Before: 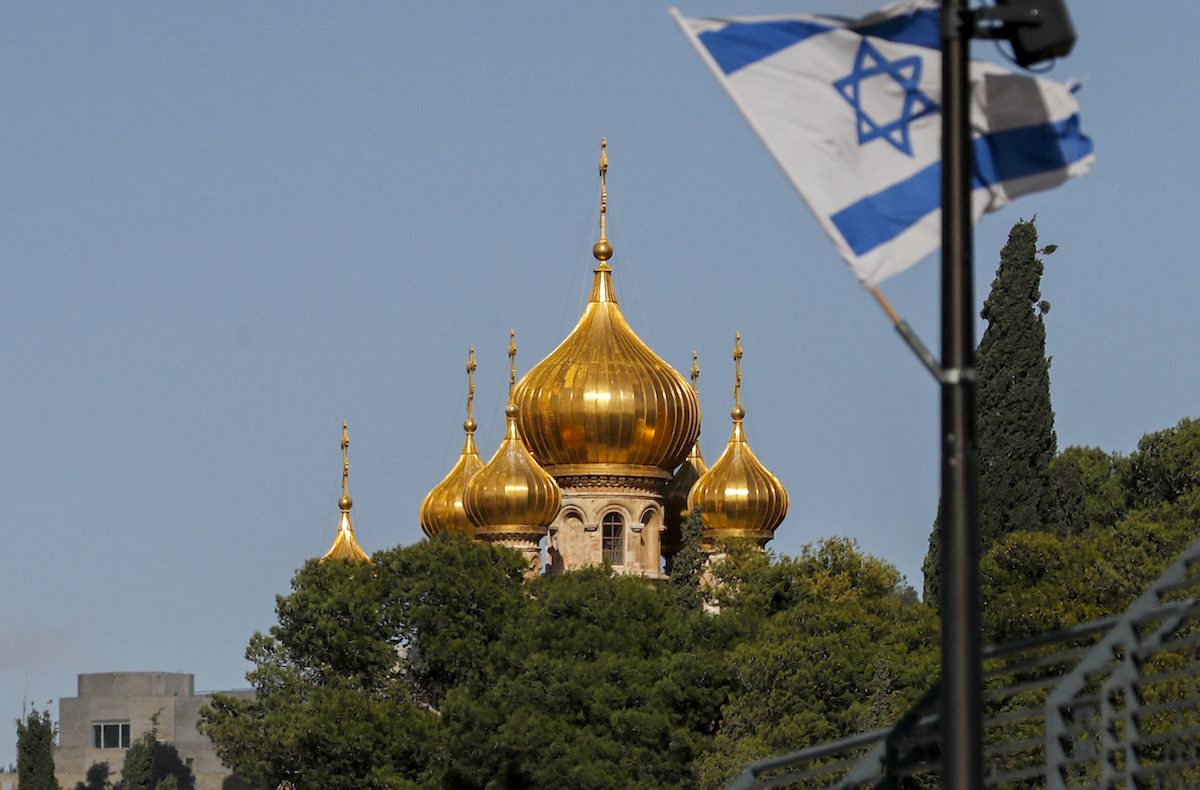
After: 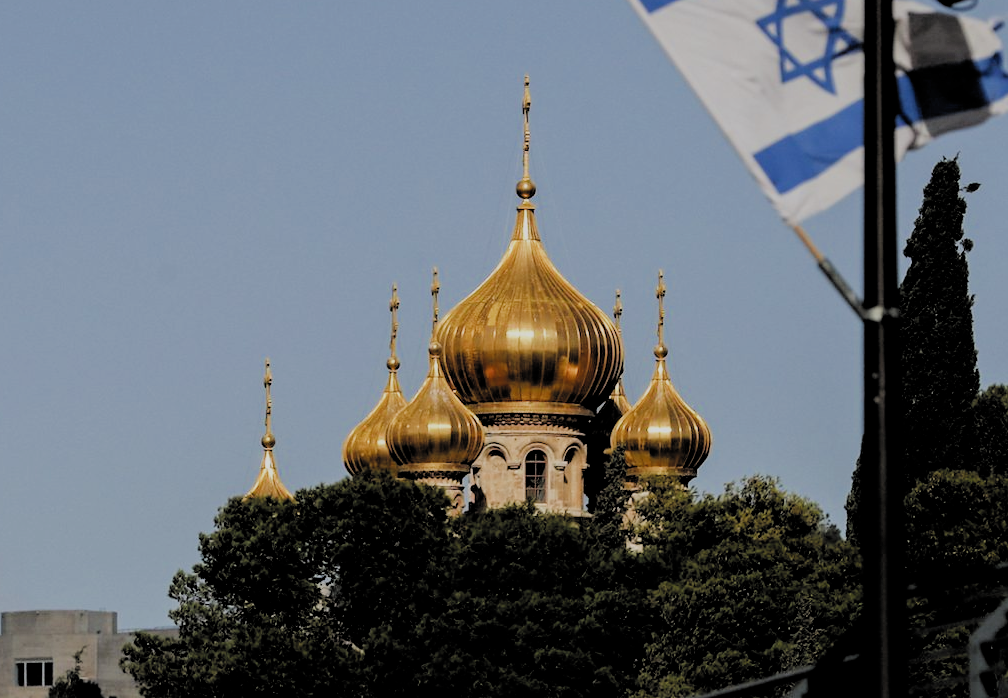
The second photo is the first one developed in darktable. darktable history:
filmic rgb: black relative exposure -2.79 EV, white relative exposure 4.56 EV, hardness 1.76, contrast 1.255, add noise in highlights 0.001, preserve chrominance max RGB, color science v3 (2019), use custom middle-gray values true, contrast in highlights soft
crop: left 6.431%, top 7.948%, right 9.547%, bottom 3.631%
